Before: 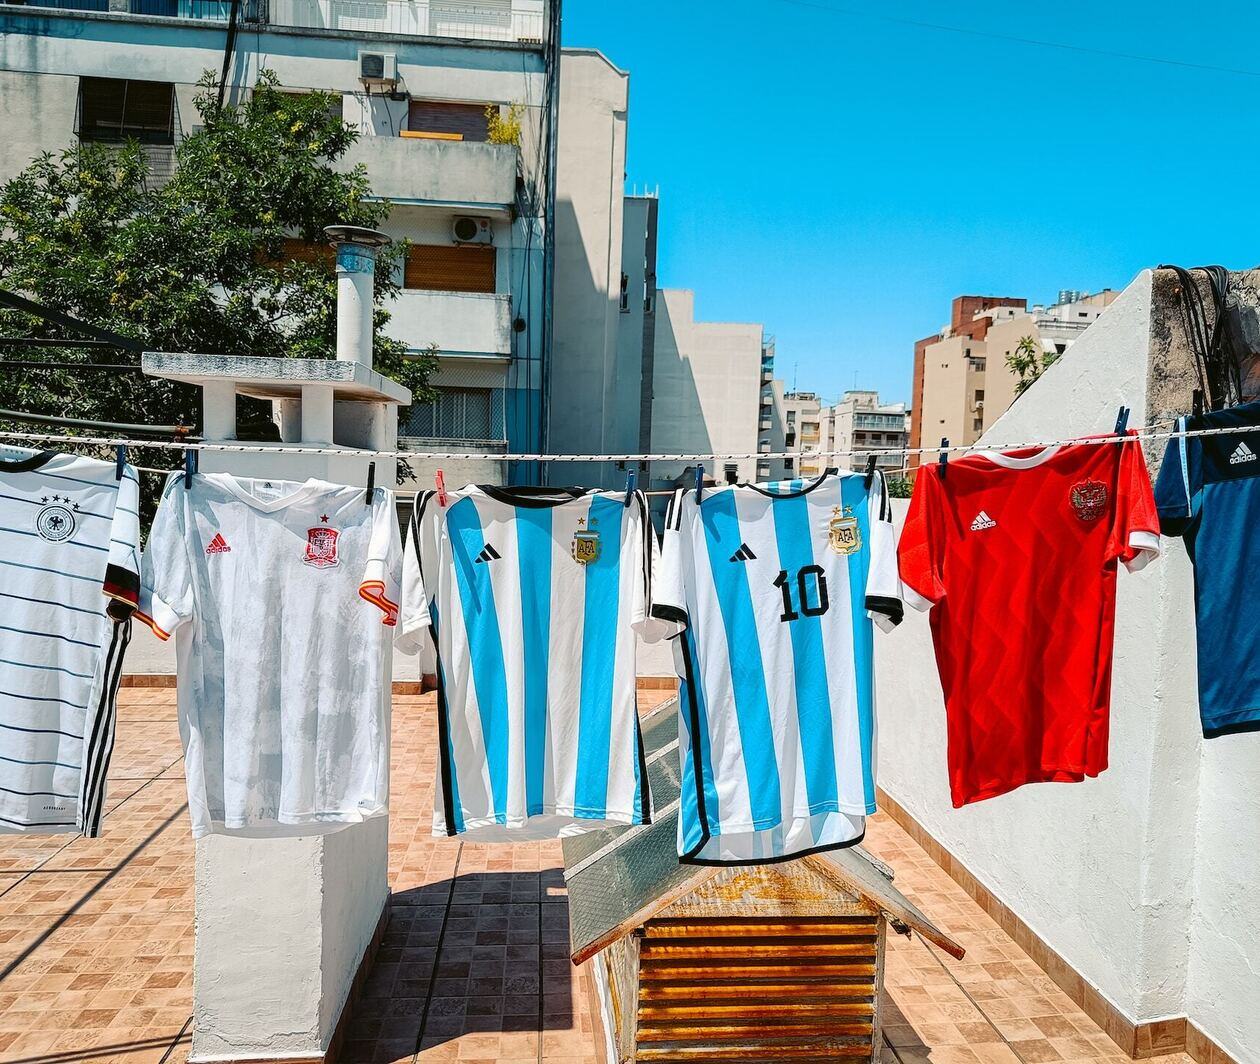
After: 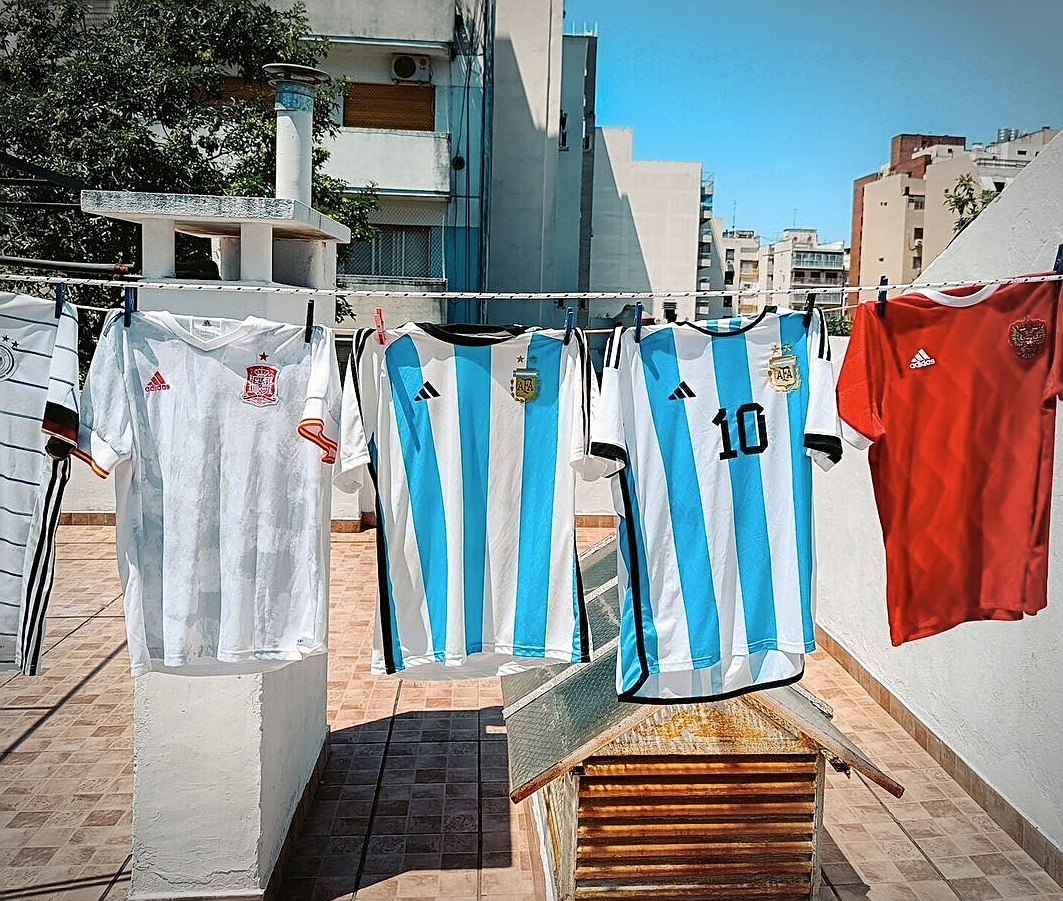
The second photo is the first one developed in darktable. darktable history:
crop and rotate: left 4.918%, top 15.253%, right 10.655%
vignetting: automatic ratio true, unbound false
color zones: curves: ch1 [(0, 0.469) (0.001, 0.469) (0.12, 0.446) (0.248, 0.469) (0.5, 0.5) (0.748, 0.5) (0.999, 0.469) (1, 0.469)]
contrast brightness saturation: contrast 0.014, saturation -0.053
sharpen: on, module defaults
